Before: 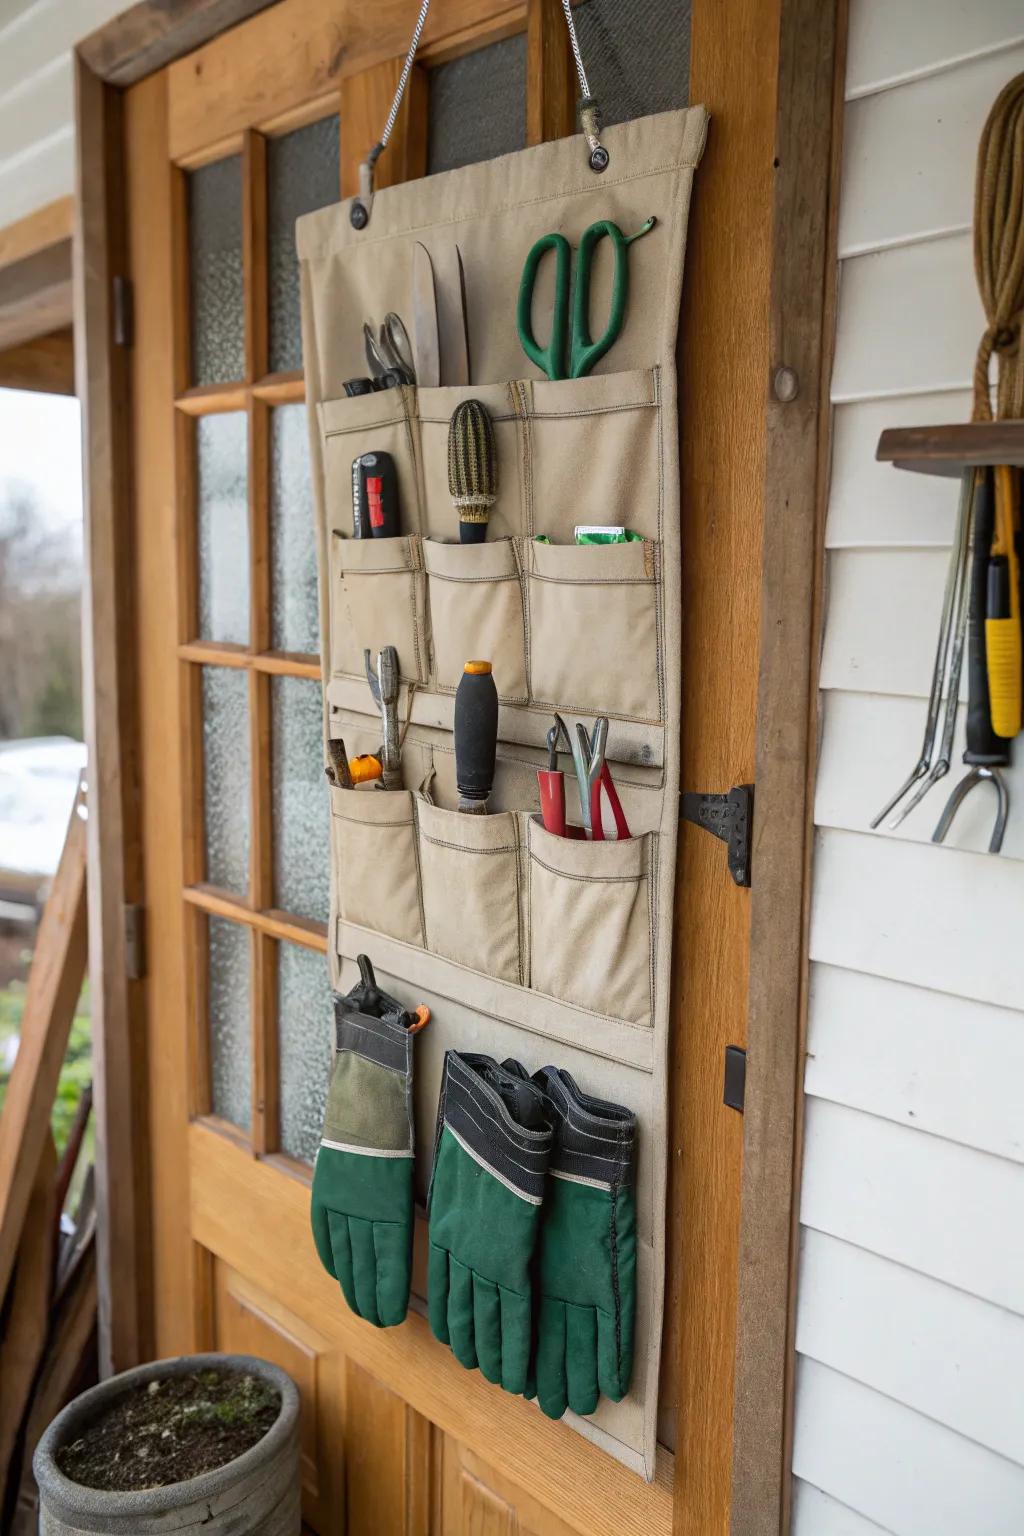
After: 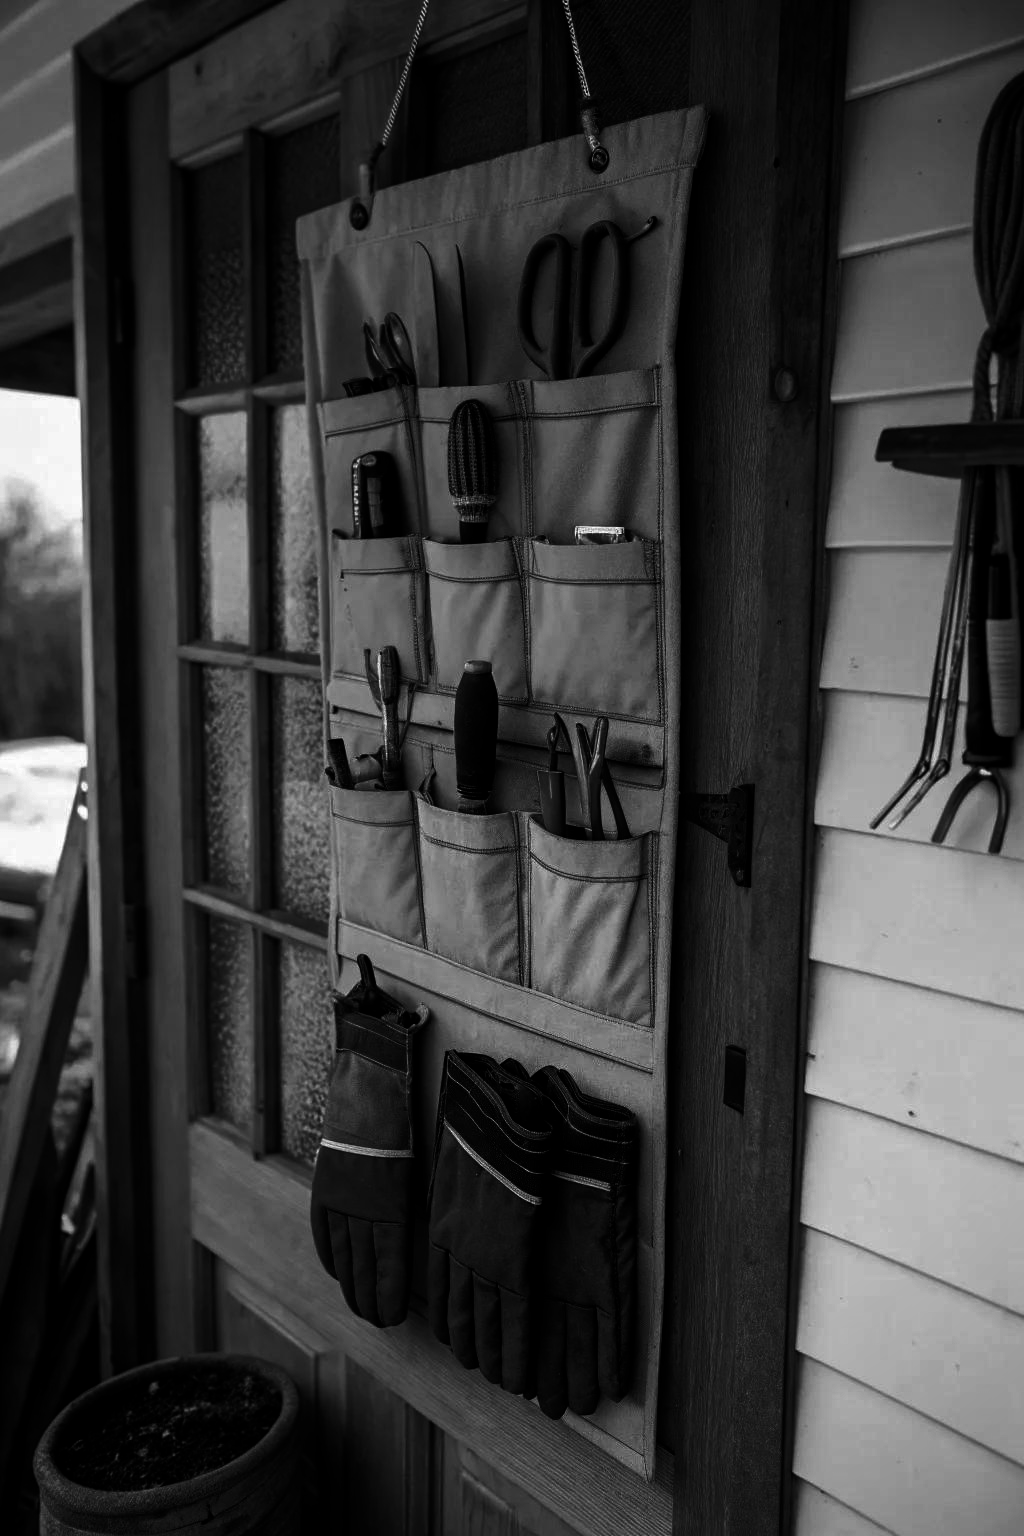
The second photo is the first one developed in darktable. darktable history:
vignetting: fall-off radius 60.92%
contrast brightness saturation: contrast 0.02, brightness -1, saturation -1
